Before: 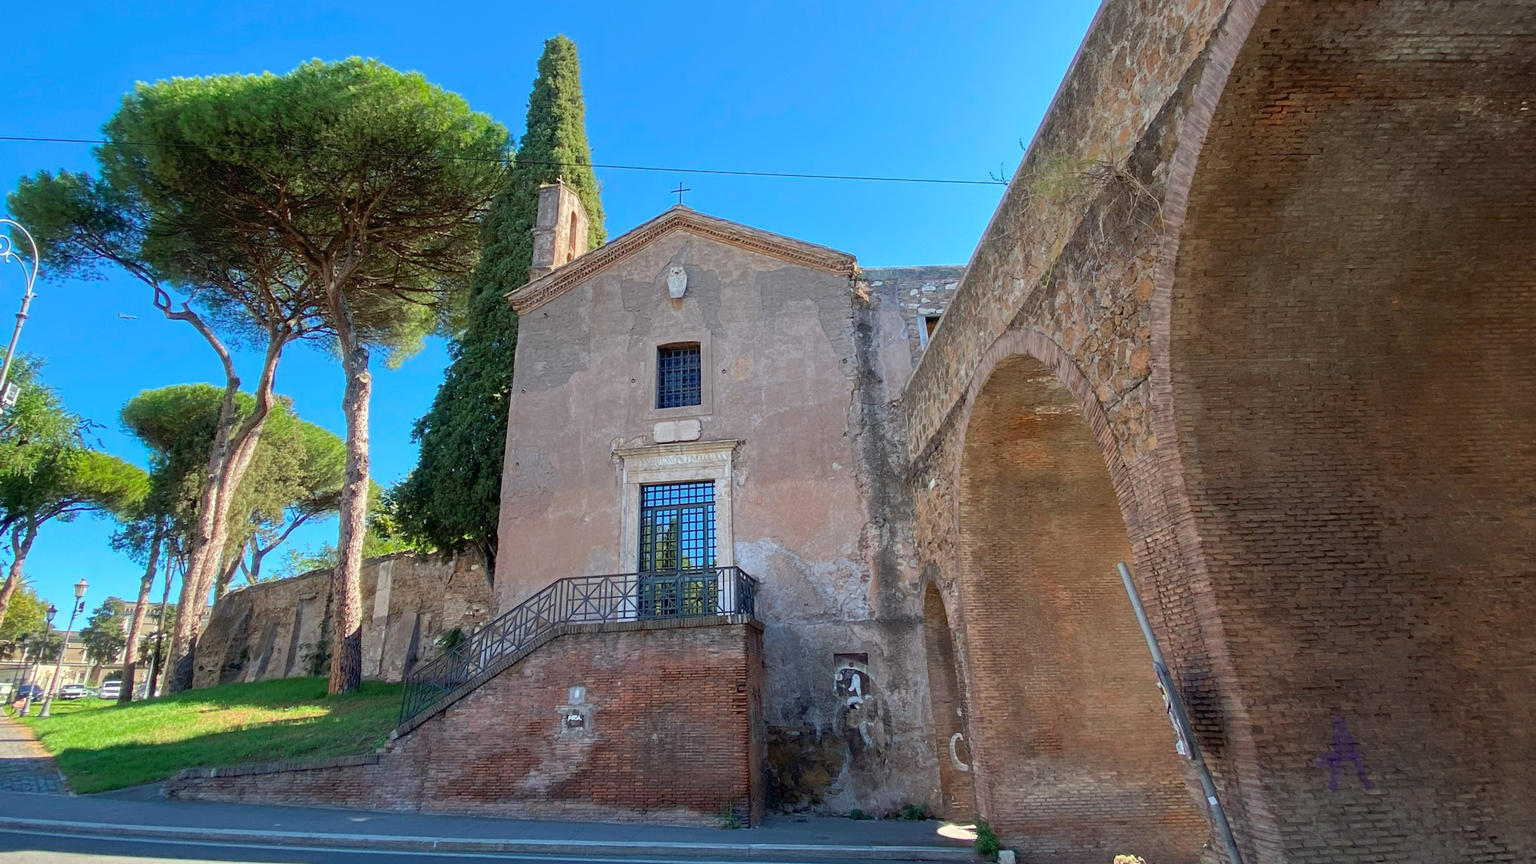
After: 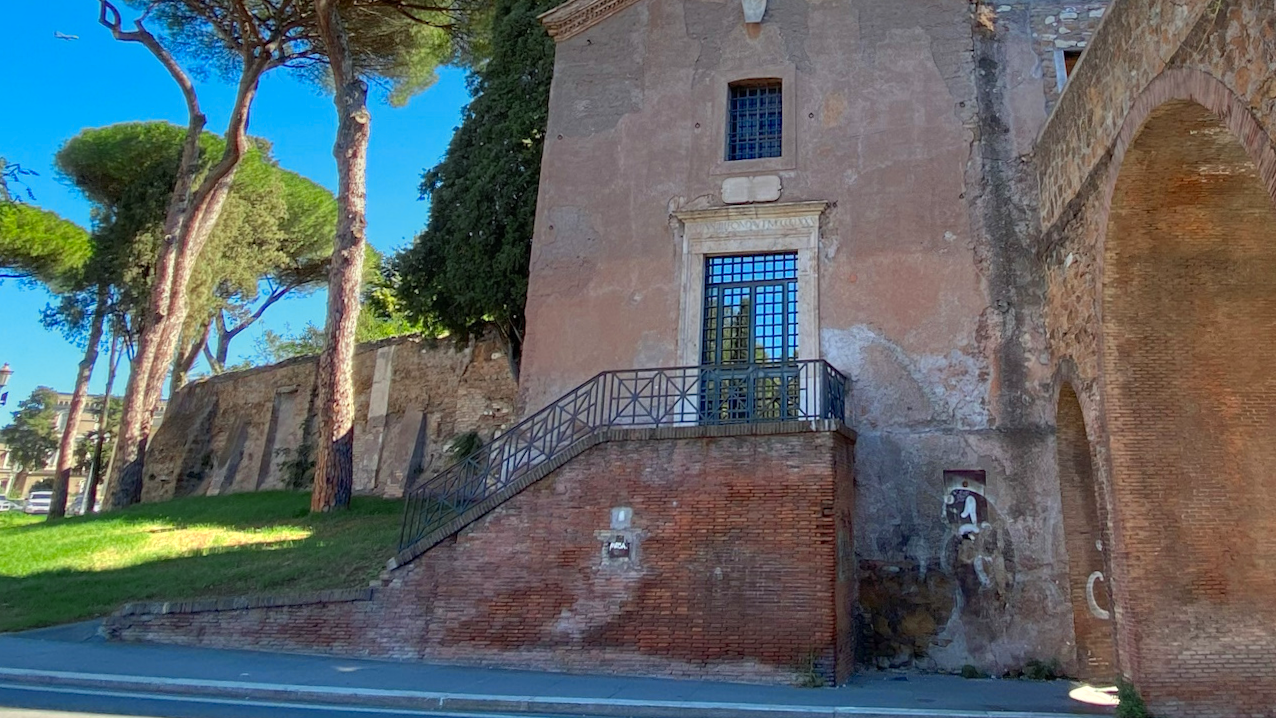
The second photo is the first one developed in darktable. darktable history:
crop and rotate: angle -0.82°, left 3.85%, top 31.828%, right 27.992%
graduated density: on, module defaults
color zones: curves: ch0 [(0.004, 0.305) (0.261, 0.623) (0.389, 0.399) (0.708, 0.571) (0.947, 0.34)]; ch1 [(0.025, 0.645) (0.229, 0.584) (0.326, 0.551) (0.484, 0.262) (0.757, 0.643)]
